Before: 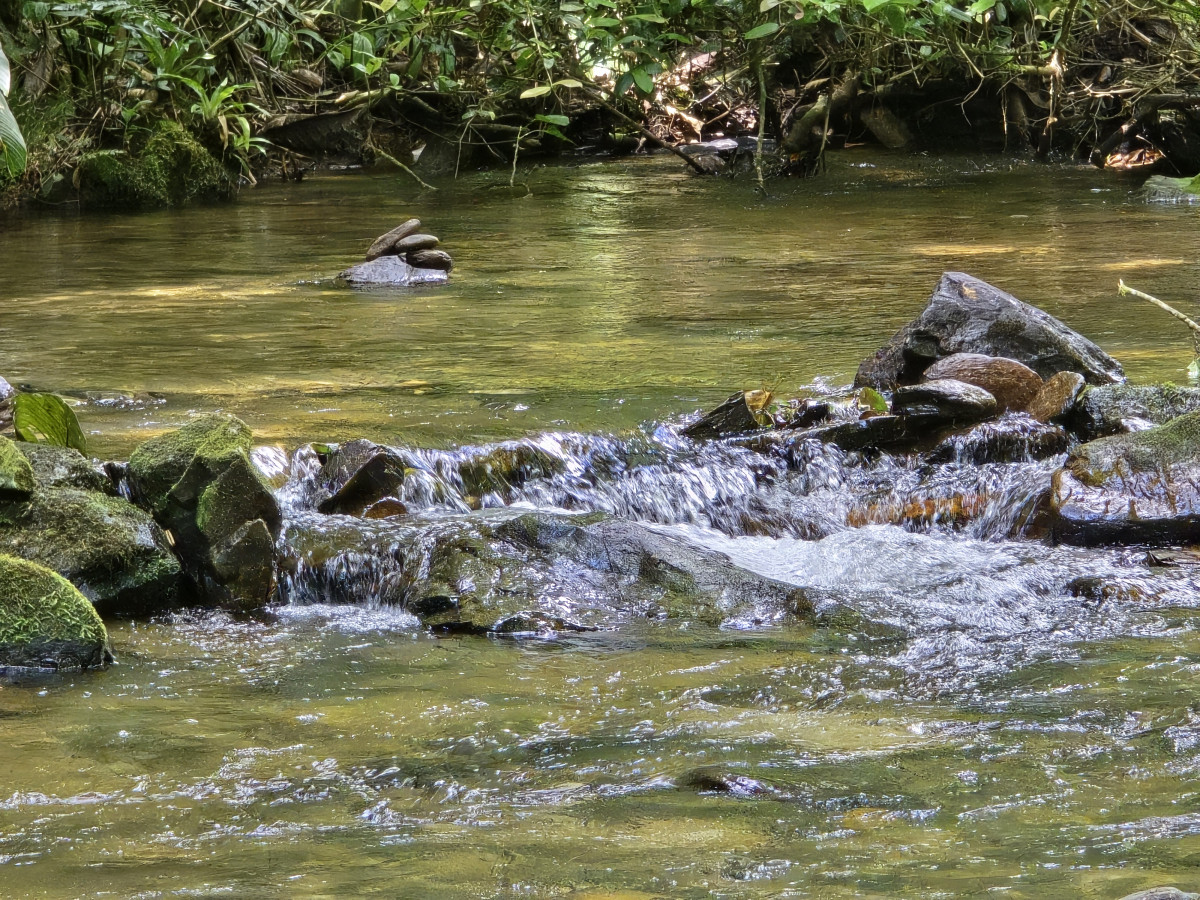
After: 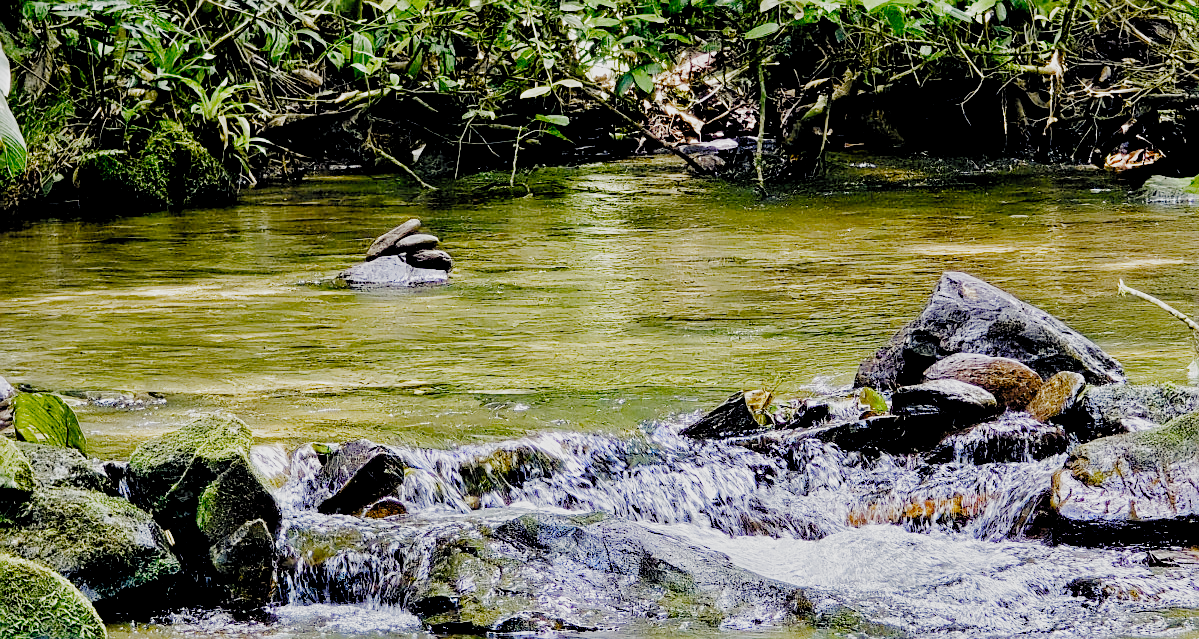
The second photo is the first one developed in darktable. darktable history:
sharpen: on, module defaults
levels: levels [0.016, 0.5, 0.996]
shadows and highlights: shadows 25.38, white point adjustment -3.05, highlights -29.71
crop: right 0%, bottom 28.901%
filmic rgb: black relative exposure -2.75 EV, white relative exposure 4.56 EV, hardness 1.72, contrast 1.24, add noise in highlights 0.001, preserve chrominance no, color science v3 (2019), use custom middle-gray values true, contrast in highlights soft
color balance rgb: shadows lift › luminance -28.48%, shadows lift › chroma 15.098%, shadows lift › hue 271.48°, perceptual saturation grading › global saturation 20%, perceptual saturation grading › highlights -24.91%, perceptual saturation grading › shadows 25.079%, global vibrance 20%
exposure: black level correction 0, exposure 1.001 EV, compensate exposure bias true, compensate highlight preservation false
